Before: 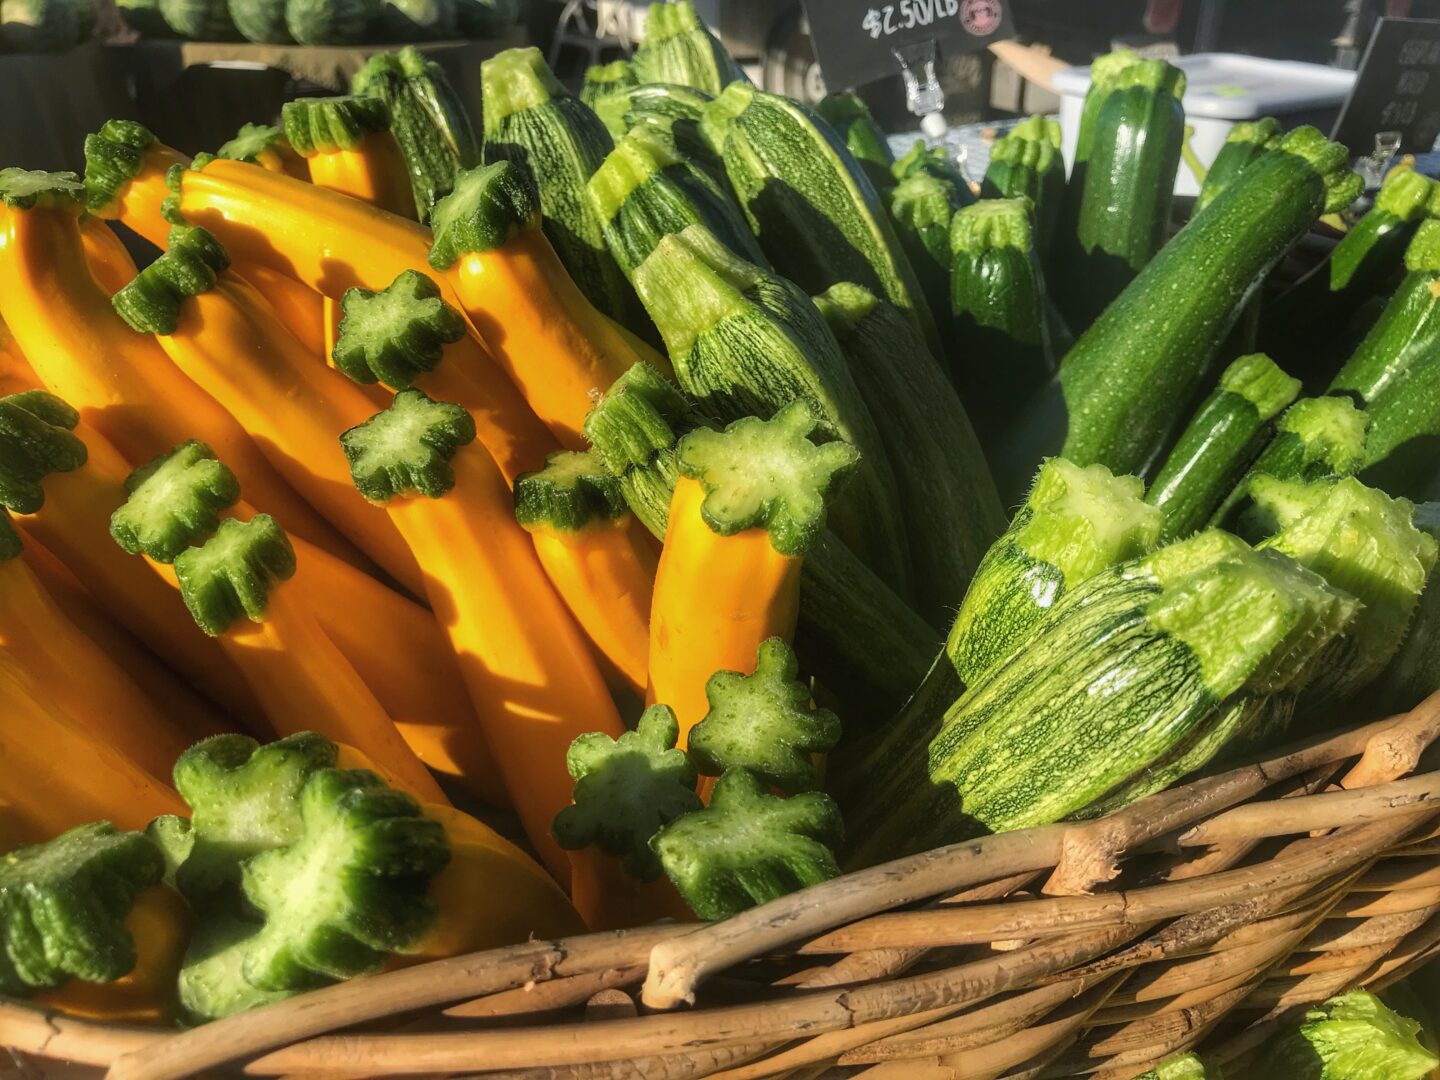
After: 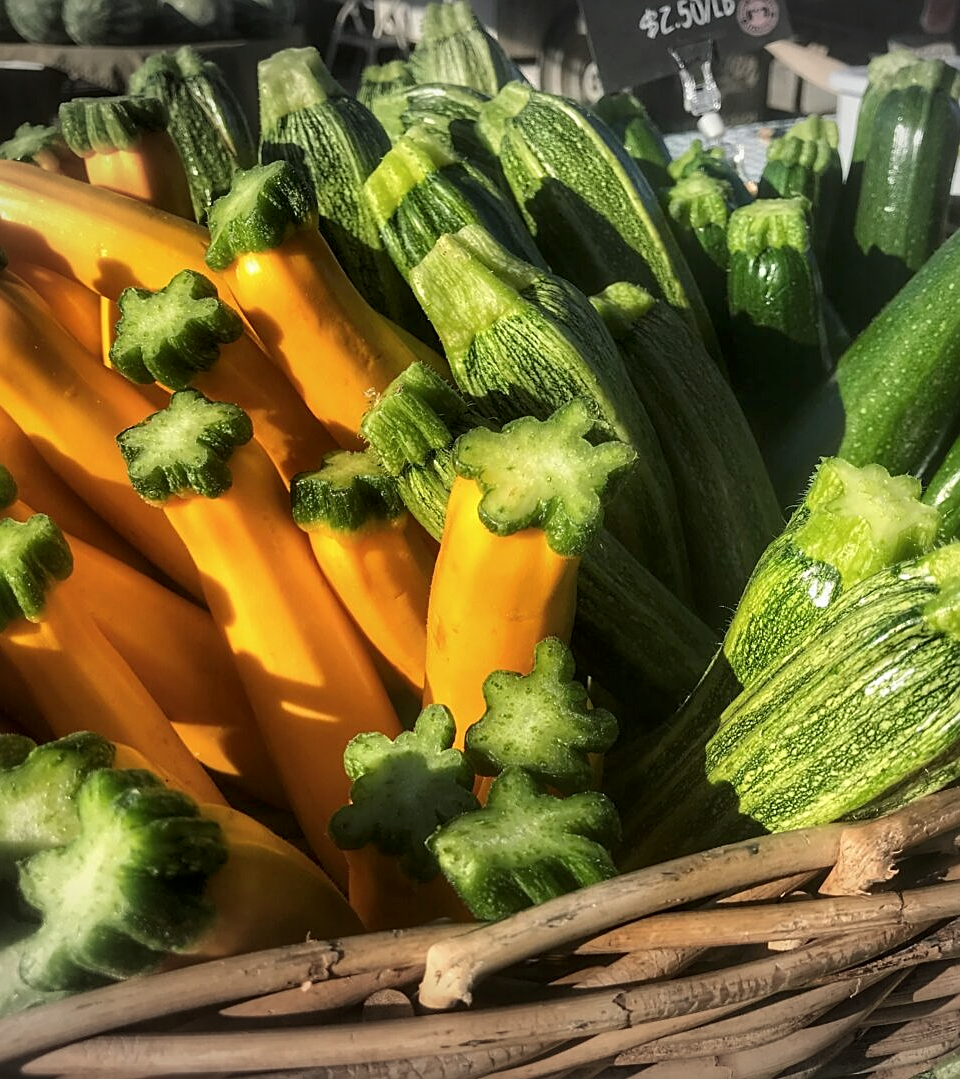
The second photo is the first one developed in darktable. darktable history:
crop and rotate: left 15.546%, right 17.787%
vignetting: fall-off start 100%, brightness -0.282, width/height ratio 1.31
local contrast: mode bilateral grid, contrast 20, coarseness 100, detail 150%, midtone range 0.2
sharpen: on, module defaults
